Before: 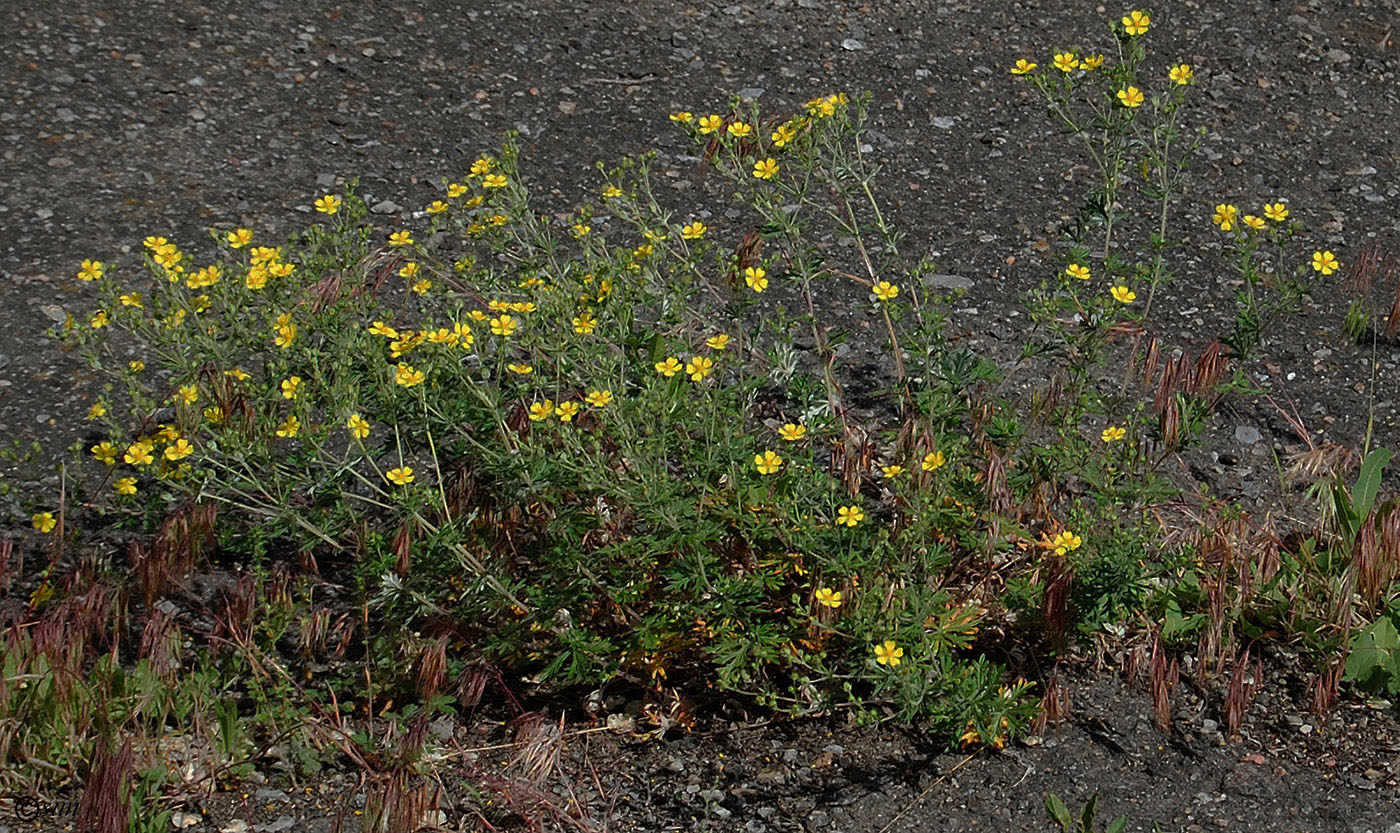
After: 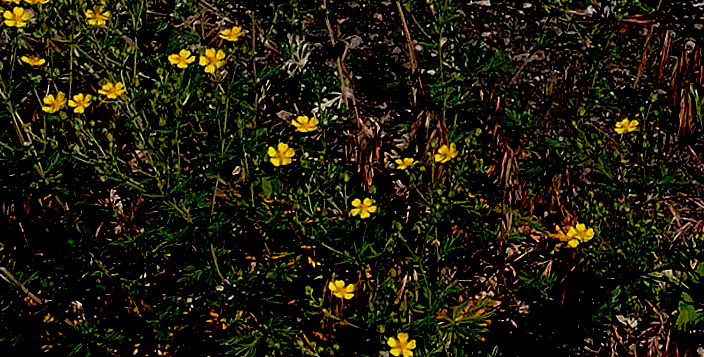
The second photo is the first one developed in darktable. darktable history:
crop: left 34.825%, top 37.017%, right 14.818%, bottom 20.096%
color correction: highlights a* 10.24, highlights b* 9.64, shadows a* 8.33, shadows b* 8.1, saturation 0.794
exposure: black level correction 0.099, exposure -0.09 EV, compensate highlight preservation false
